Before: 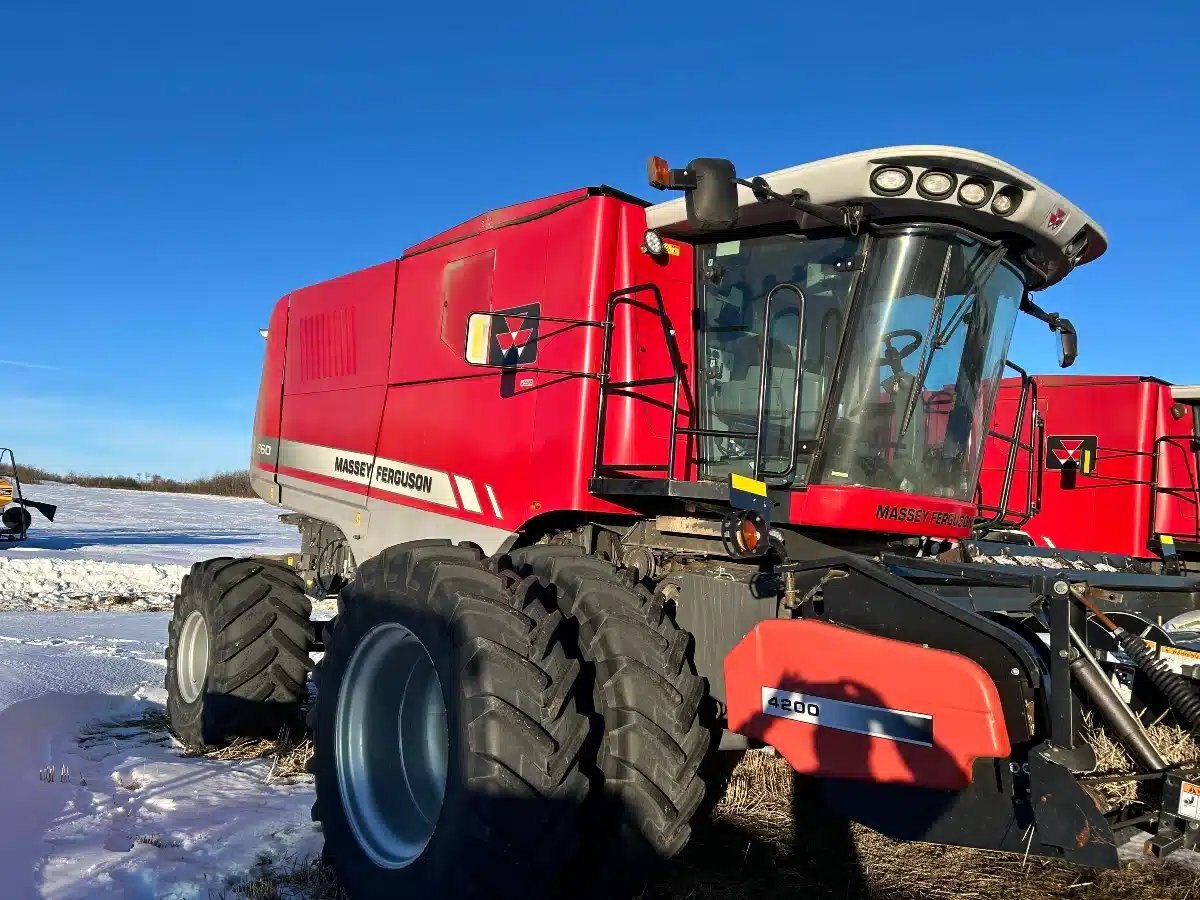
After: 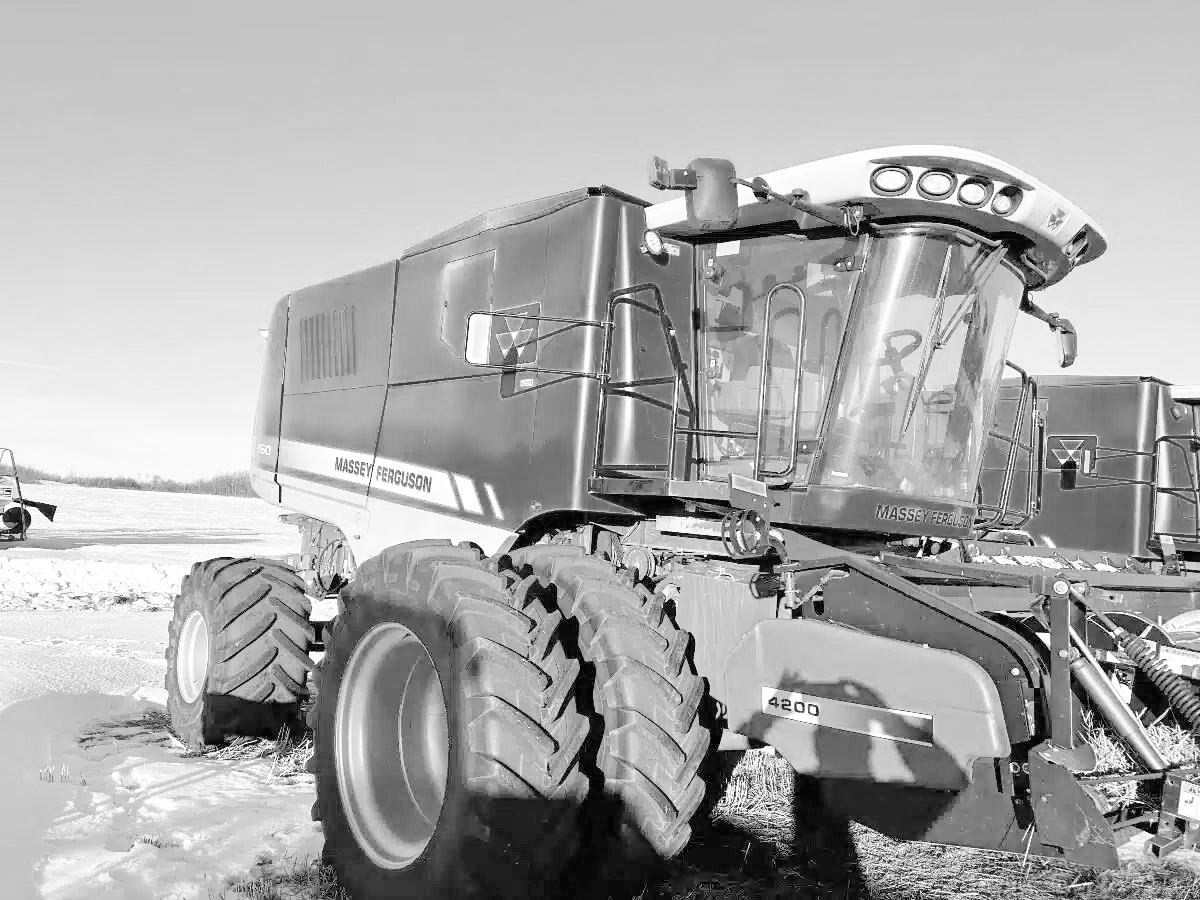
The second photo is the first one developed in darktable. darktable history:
tone curve: curves: ch0 [(0, 0) (0.003, 0.003) (0.011, 0.005) (0.025, 0.008) (0.044, 0.012) (0.069, 0.02) (0.1, 0.031) (0.136, 0.047) (0.177, 0.088) (0.224, 0.141) (0.277, 0.222) (0.335, 0.32) (0.399, 0.422) (0.468, 0.523) (0.543, 0.623) (0.623, 0.716) (0.709, 0.796) (0.801, 0.878) (0.898, 0.957) (1, 1)], preserve colors none
color look up table: target L [84.34, 84.34, 70.81, 68.83, 75.11, 68.43, 62.88, 37.46, 54.67, 41.25, 20.25, 11.69, 200.19, 78.79, 62.88, 83.2, 69.22, 59.13, 65.65, 50.9, 47.73, 34.81, 51.48, 42.63, 34.01, 23.48, 99.04, 84.34, 74.34, 68.04, 62.2, 66.05, 65.25, 54.09, 48.31, 37.99, 46.59, 40.7, 20.25, 24.38, 19.76, 23.42, 98.08, 77.55, 80.43, 67.25, 54.96, 46.59, 35.61], target a [0 ×4, 0.002, 0.002, 0, 0.001, 0.001, 0.001, 0, 0.001, 0 ×7, 0.001 ×7, -0.005, 0 ×6, 0.001 ×4, 0.002, 0.001, 0, 0.001, -0.127, -0.005, 0, 0, 0, 0.002, 0.001, 0.001], target b [0.003, 0.003, 0.004, 0.003, 0.001, 0, 0, -0.004, -0.002, -0.004, -0.002, -0.001, 0, 0.005, 0, 0.003, 0.003, 0, 0.003, -0.003, -0.003, -0.004, -0.003, -0.004, -0.004, -0.004, 0.043, 0.003, 0.003, 0.003, 0, 0.003, 0.004, -0.003, -0.003, -0.004, -0.003, -0.005, -0.002, -0.004, -0.002, -0.031, 0.044, 0.005, 0.005, 0.003, -0.004, -0.003, -0.004], num patches 49
